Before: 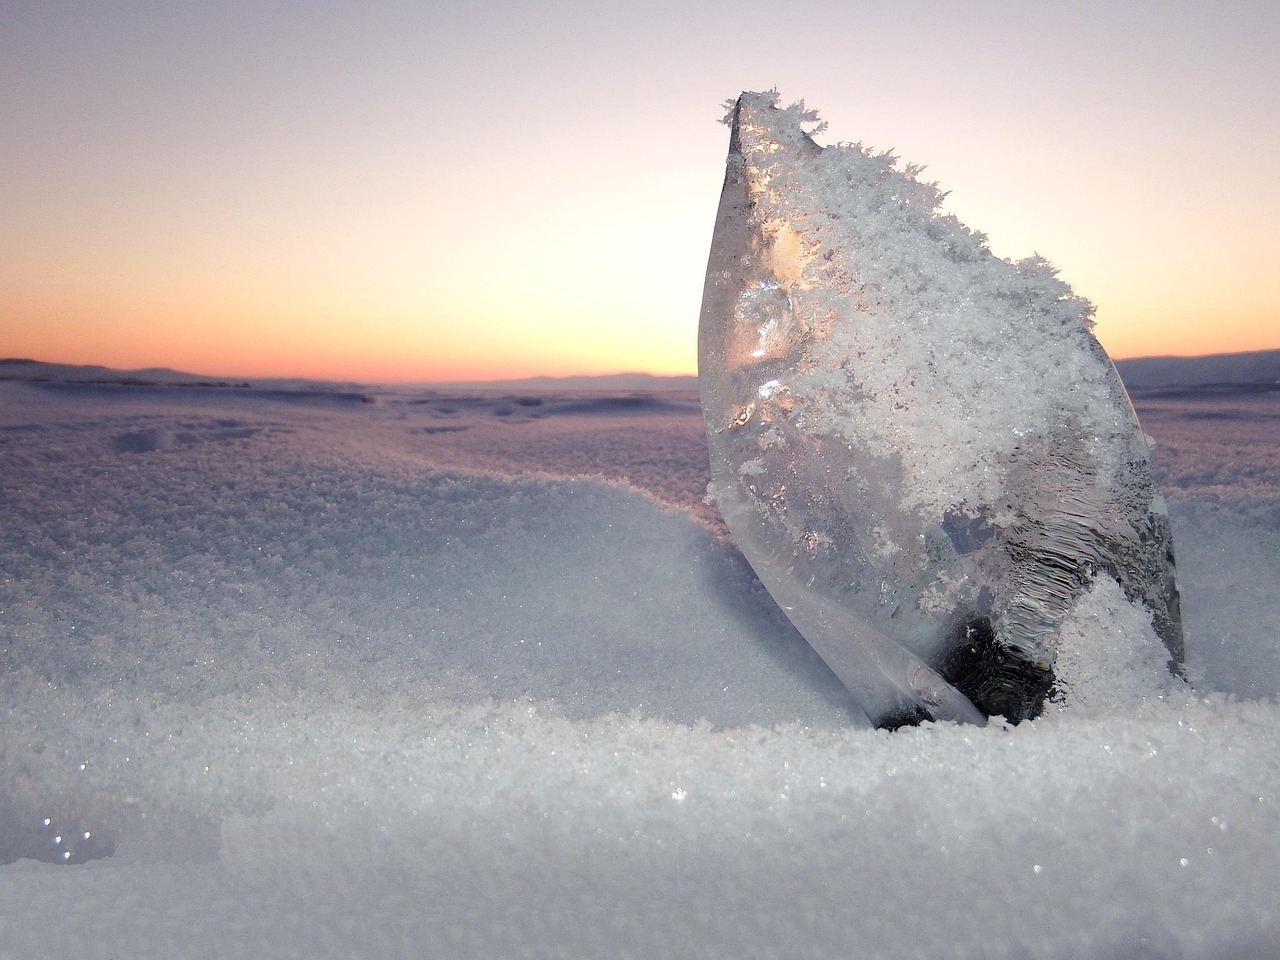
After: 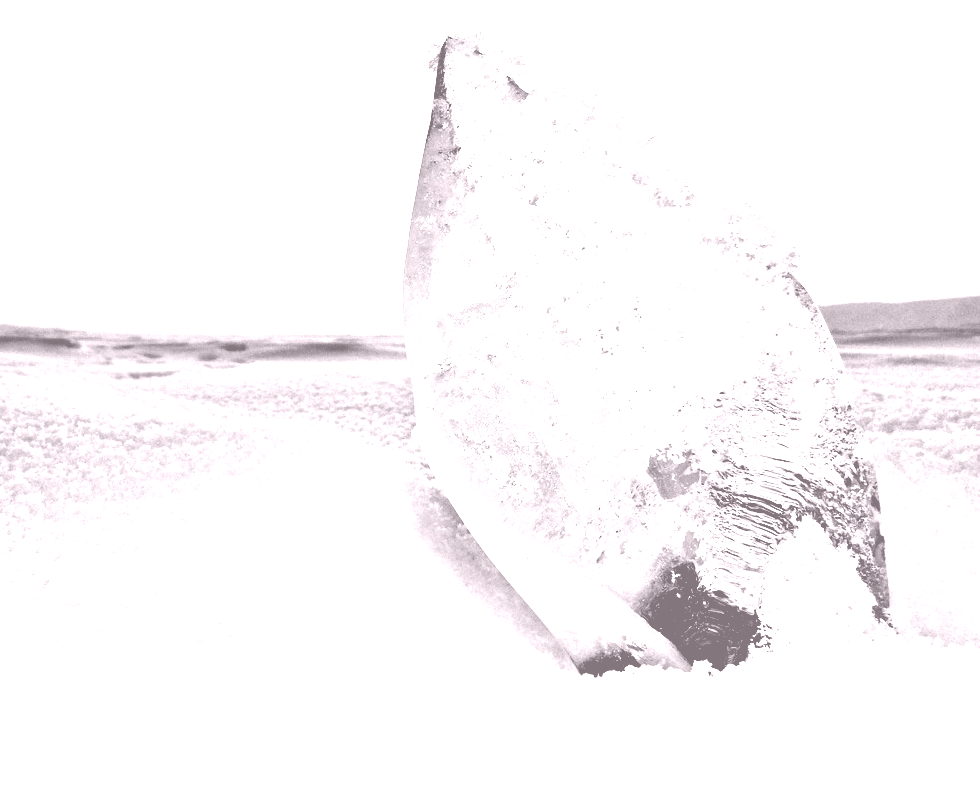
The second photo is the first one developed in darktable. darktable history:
levels: levels [0, 0.474, 0.947]
rotate and perspective: automatic cropping original format, crop left 0, crop top 0
exposure: black level correction 0, exposure 0.5 EV, compensate exposure bias true, compensate highlight preservation false
colorize: hue 25.2°, saturation 83%, source mix 82%, lightness 79%, version 1
contrast equalizer: octaves 7, y [[0.48, 0.654, 0.731, 0.706, 0.772, 0.382], [0.55 ×6], [0 ×6], [0 ×6], [0 ×6]]
crop: left 23.095%, top 5.827%, bottom 11.854%
